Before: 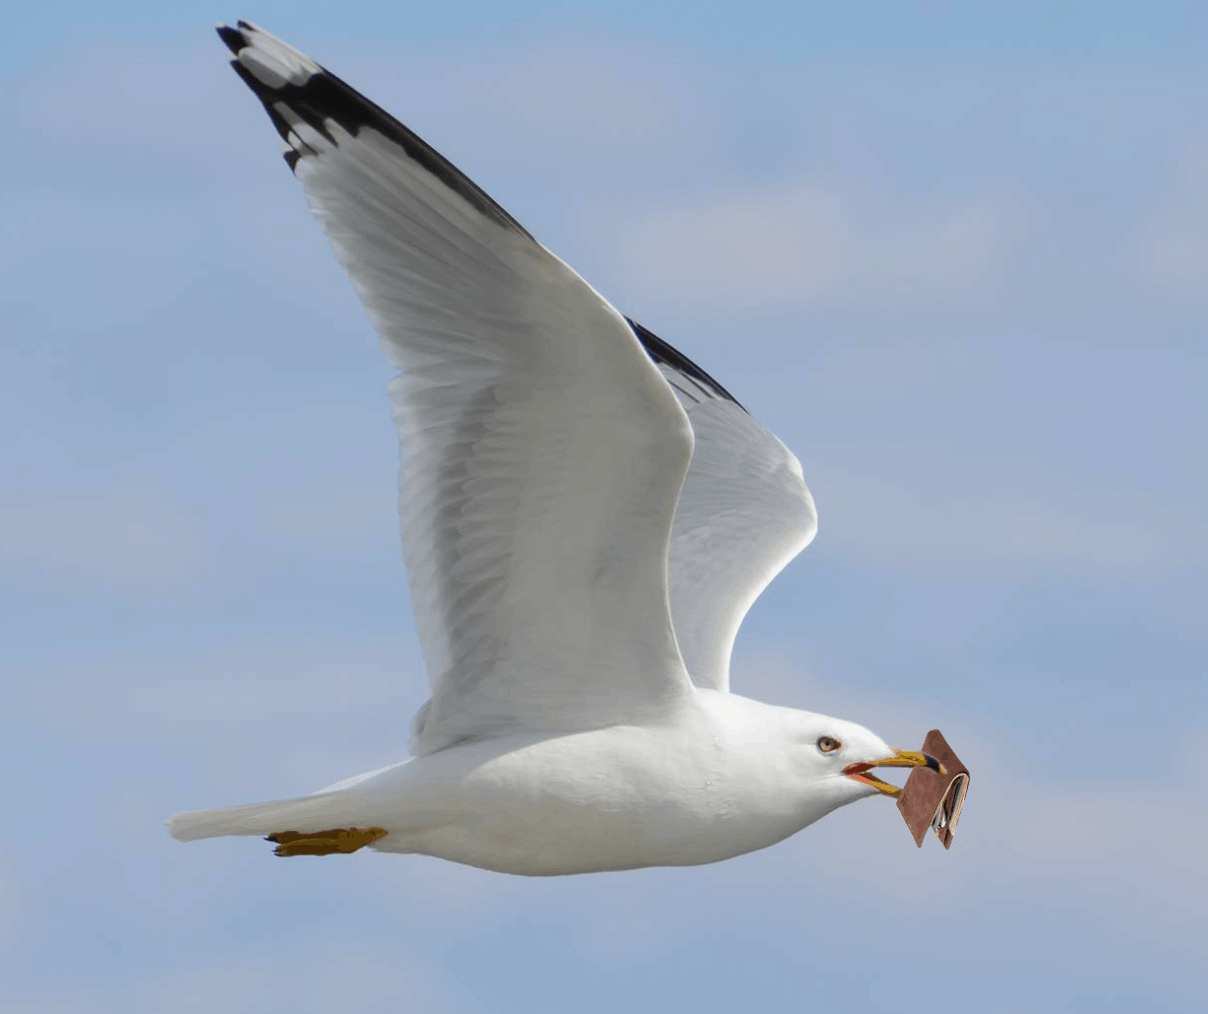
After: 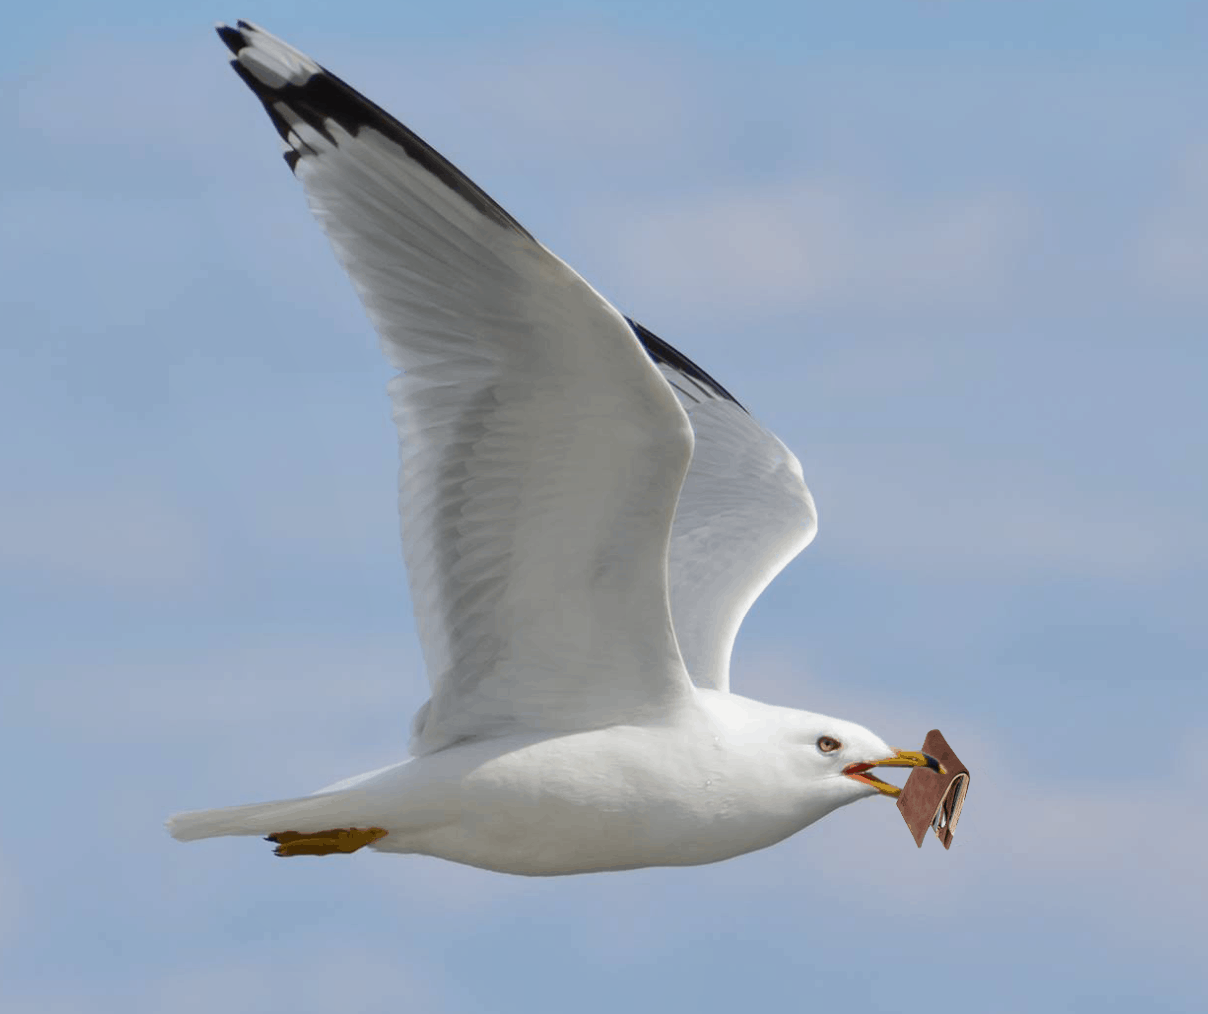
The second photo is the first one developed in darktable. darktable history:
shadows and highlights: shadows 36.21, highlights -26.94, soften with gaussian
